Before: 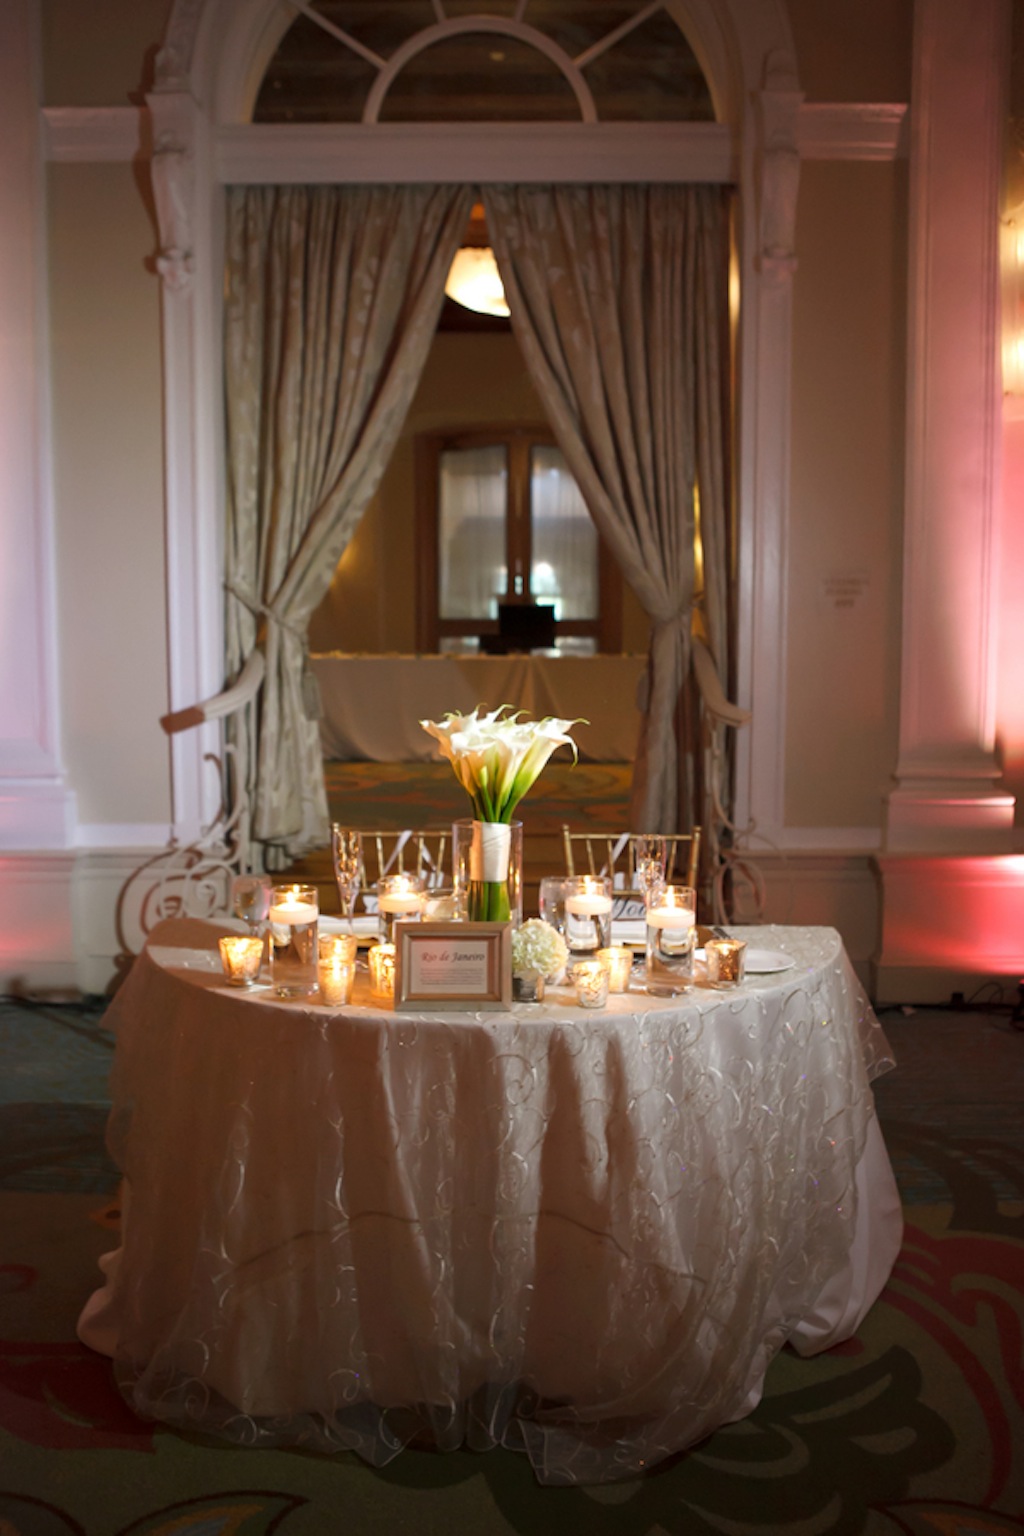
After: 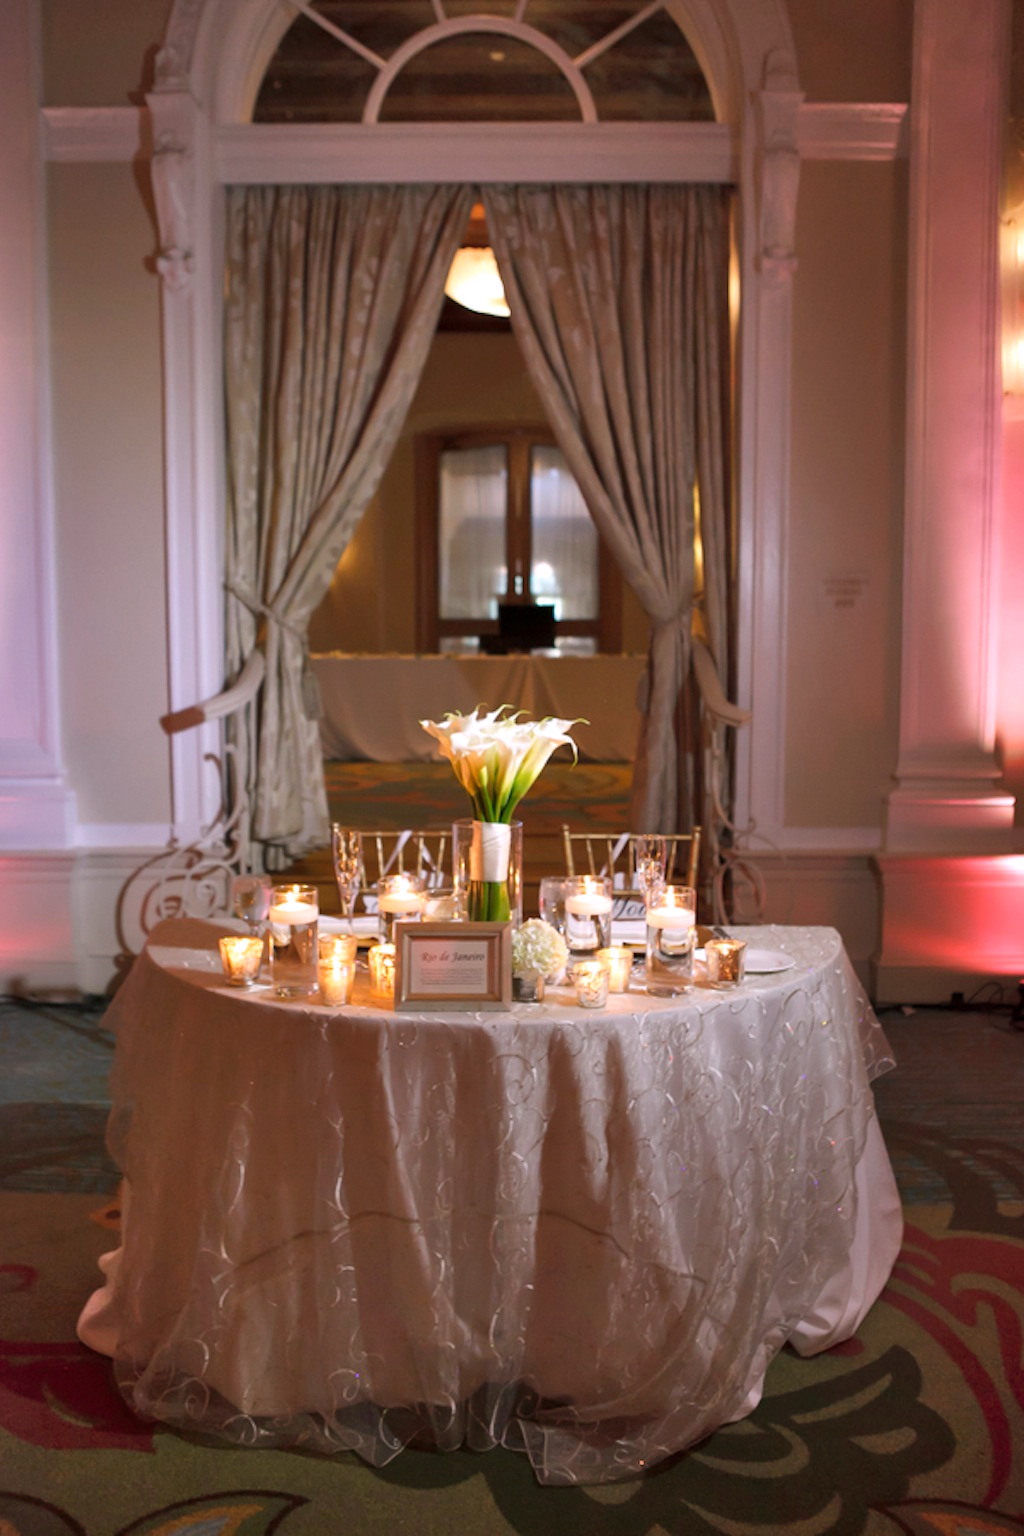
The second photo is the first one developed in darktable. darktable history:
white balance: red 1.05, blue 1.072
shadows and highlights: shadows 60, highlights -60.23, soften with gaussian
